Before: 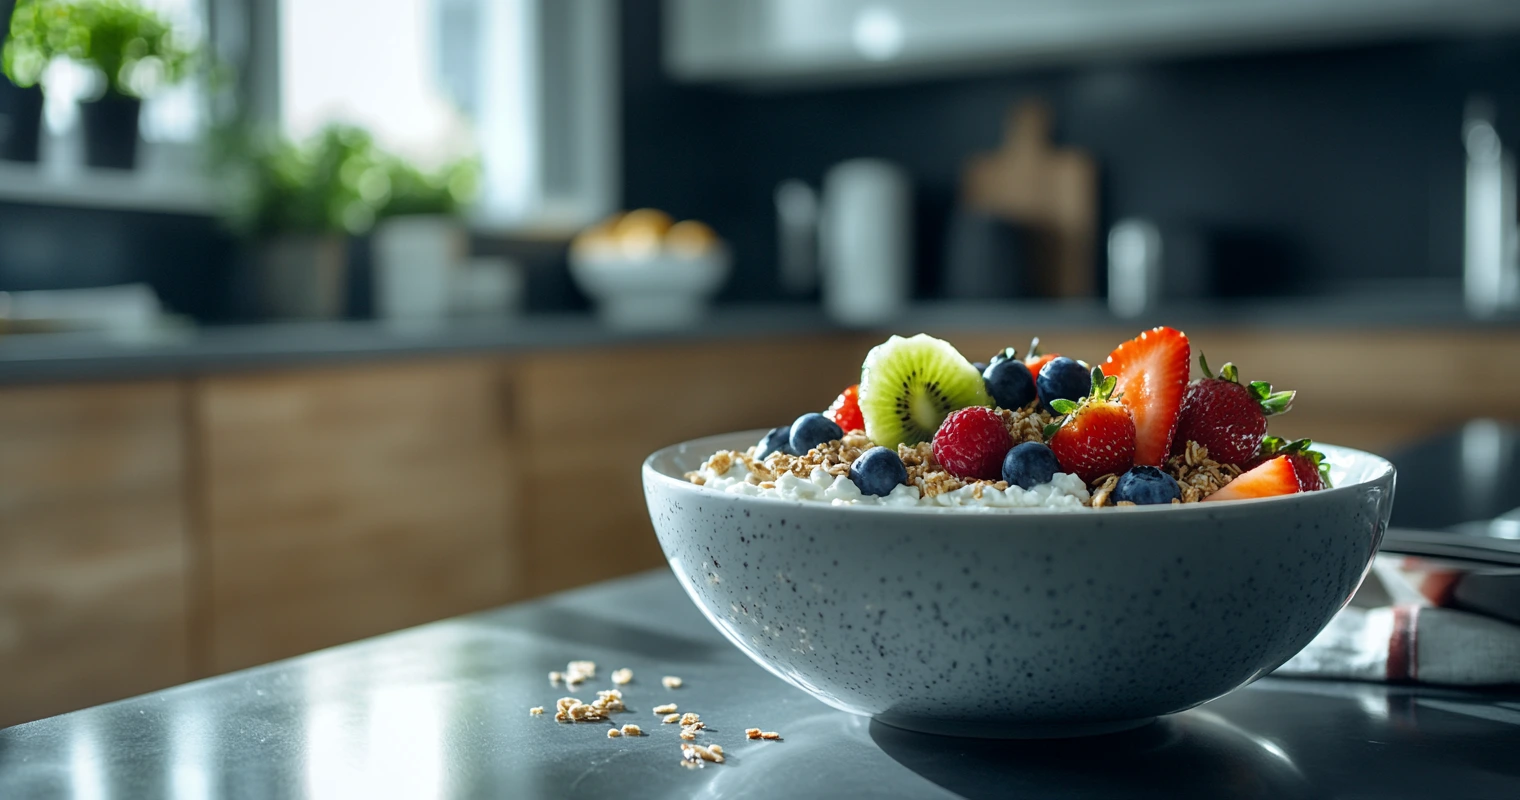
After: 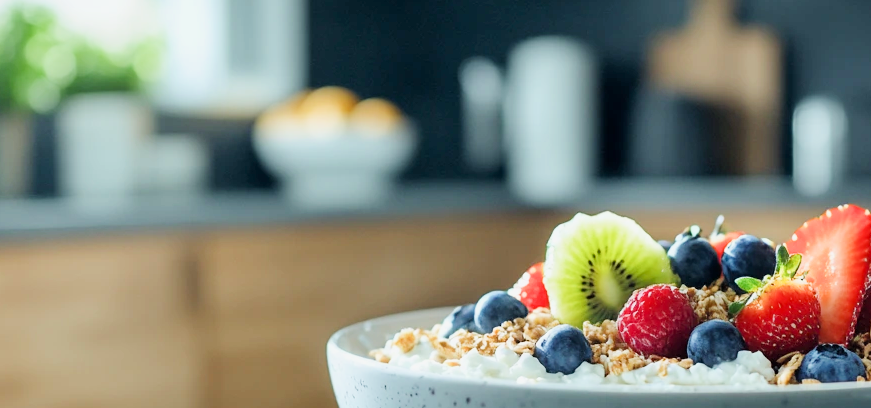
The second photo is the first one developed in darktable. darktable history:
crop: left 20.738%, top 15.251%, right 21.917%, bottom 33.705%
filmic rgb: black relative exposure -16 EV, white relative exposure 6.91 EV, hardness 4.68
exposure: exposure 1.522 EV, compensate highlight preservation false
